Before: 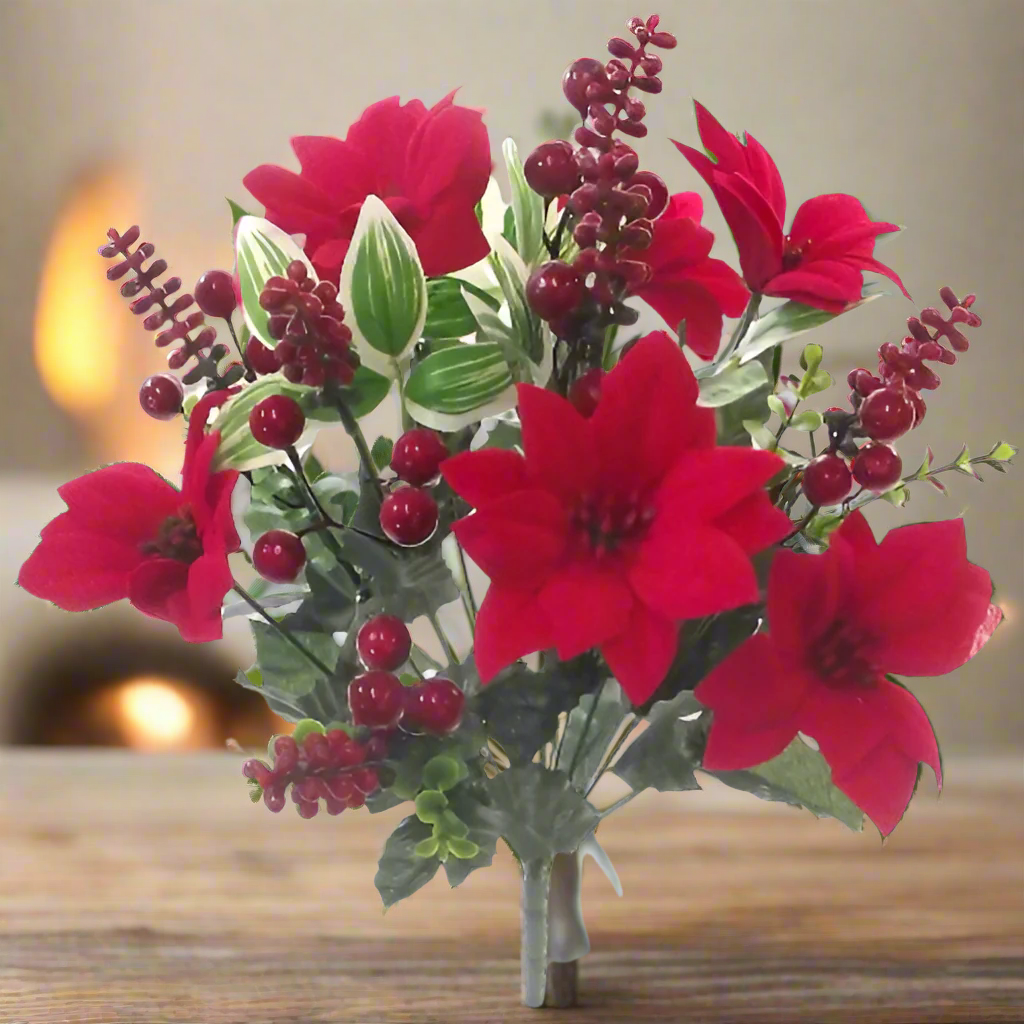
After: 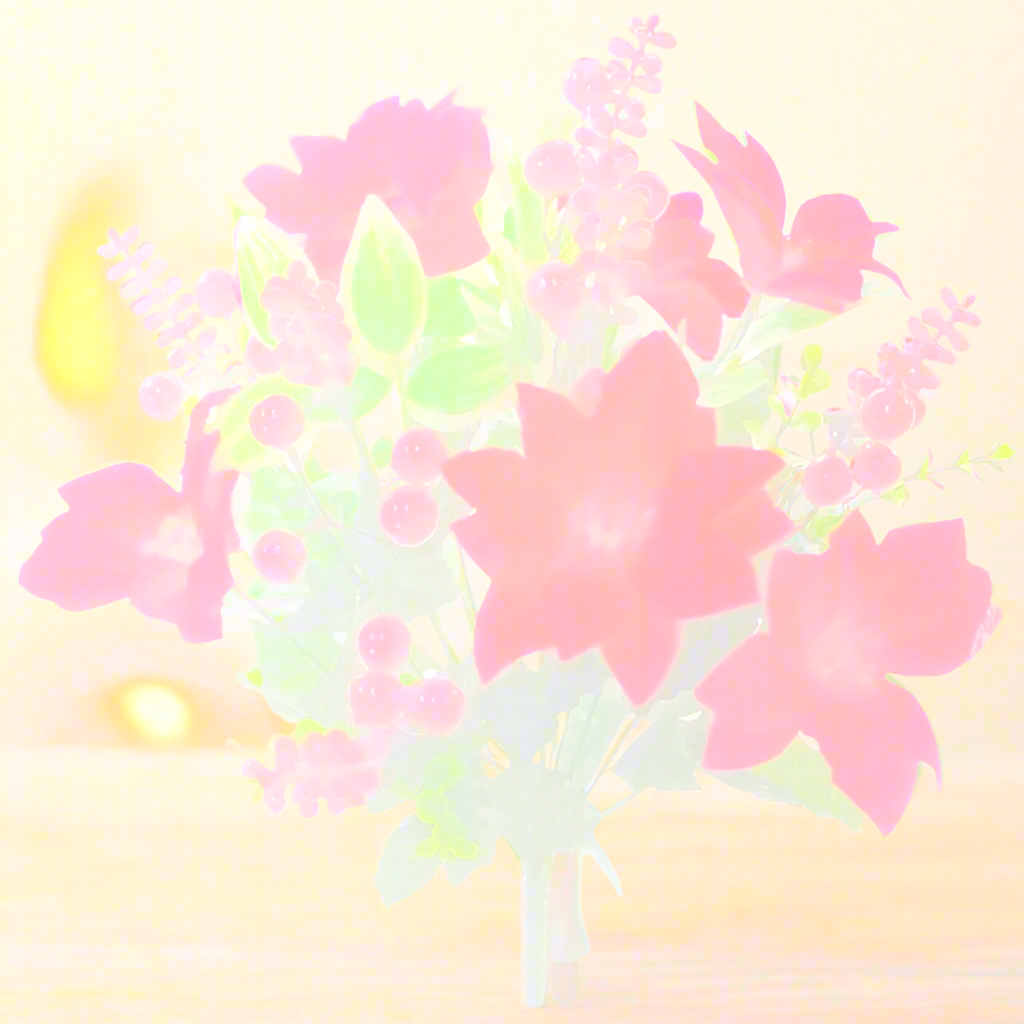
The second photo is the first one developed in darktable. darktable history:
sharpen: on, module defaults
bloom: size 85%, threshold 5%, strength 85%
shadows and highlights: soften with gaussian
